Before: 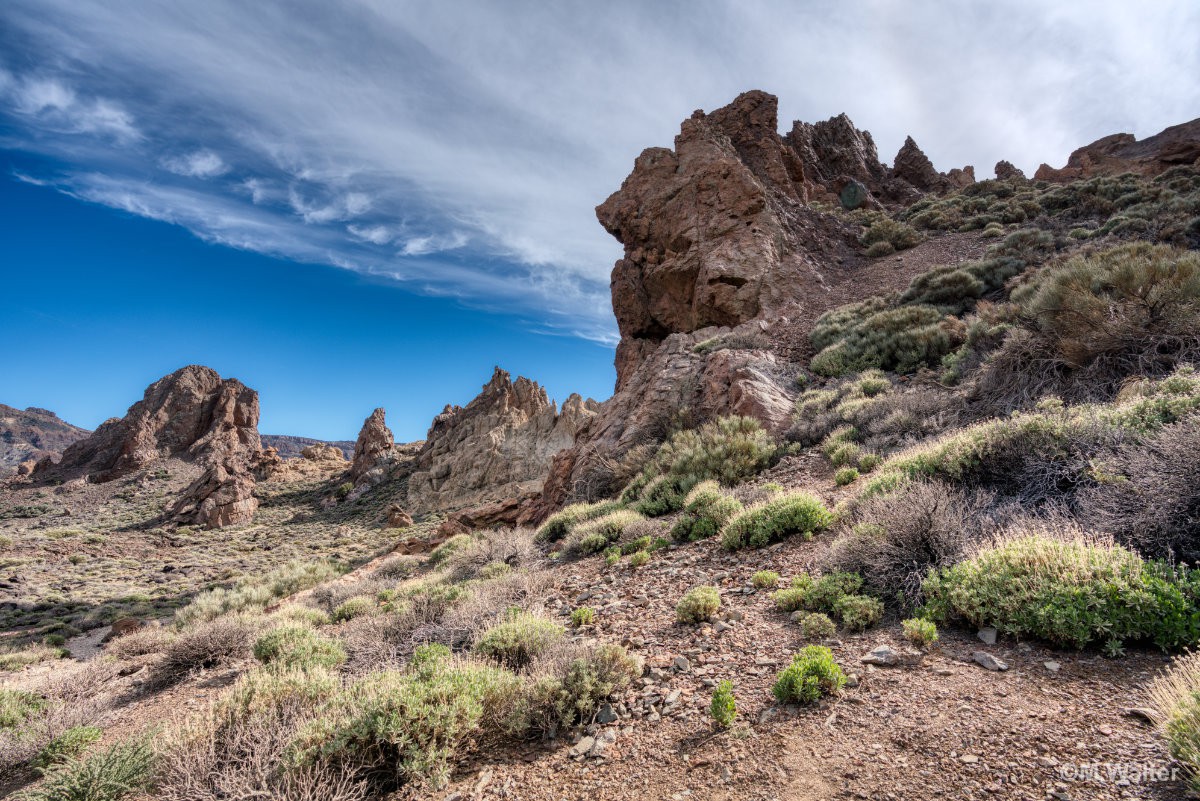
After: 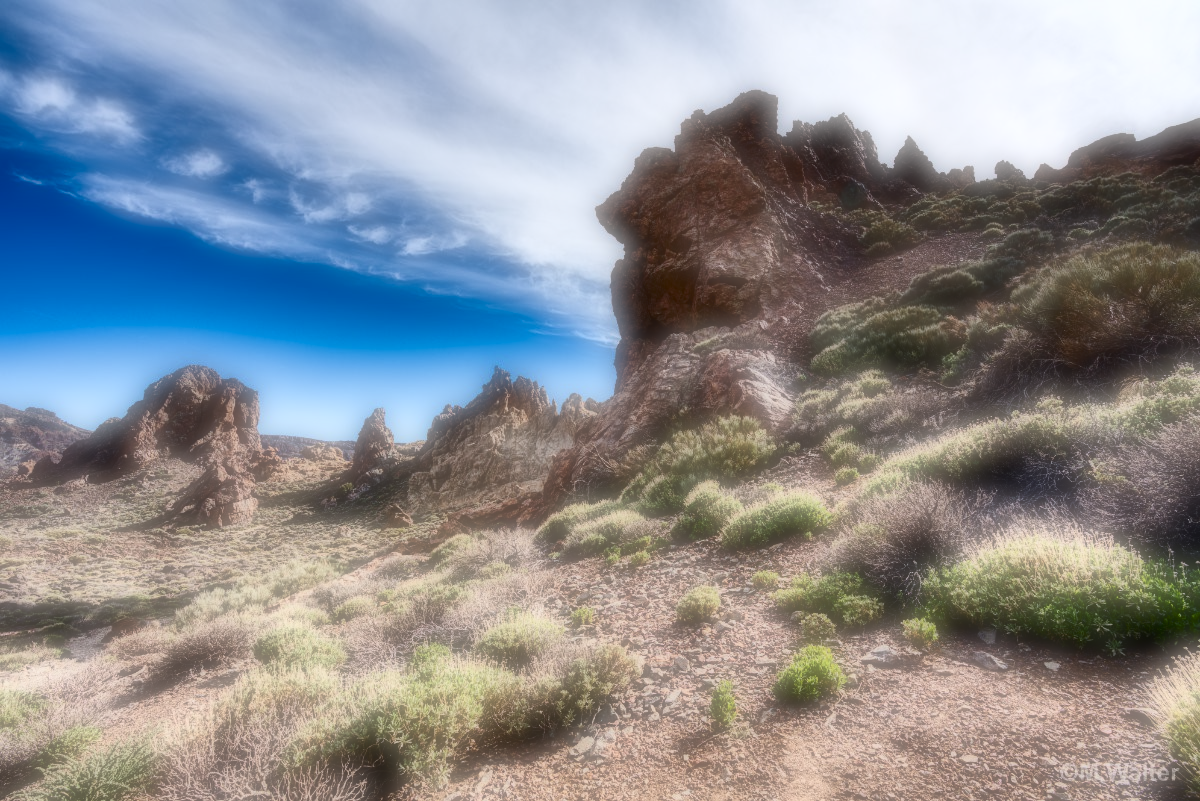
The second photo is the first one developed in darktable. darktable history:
color balance rgb: perceptual saturation grading › global saturation 20%, perceptual saturation grading › highlights -25%, perceptual saturation grading › shadows 25%
soften: on, module defaults
white balance: emerald 1
contrast brightness saturation: contrast 0.28
